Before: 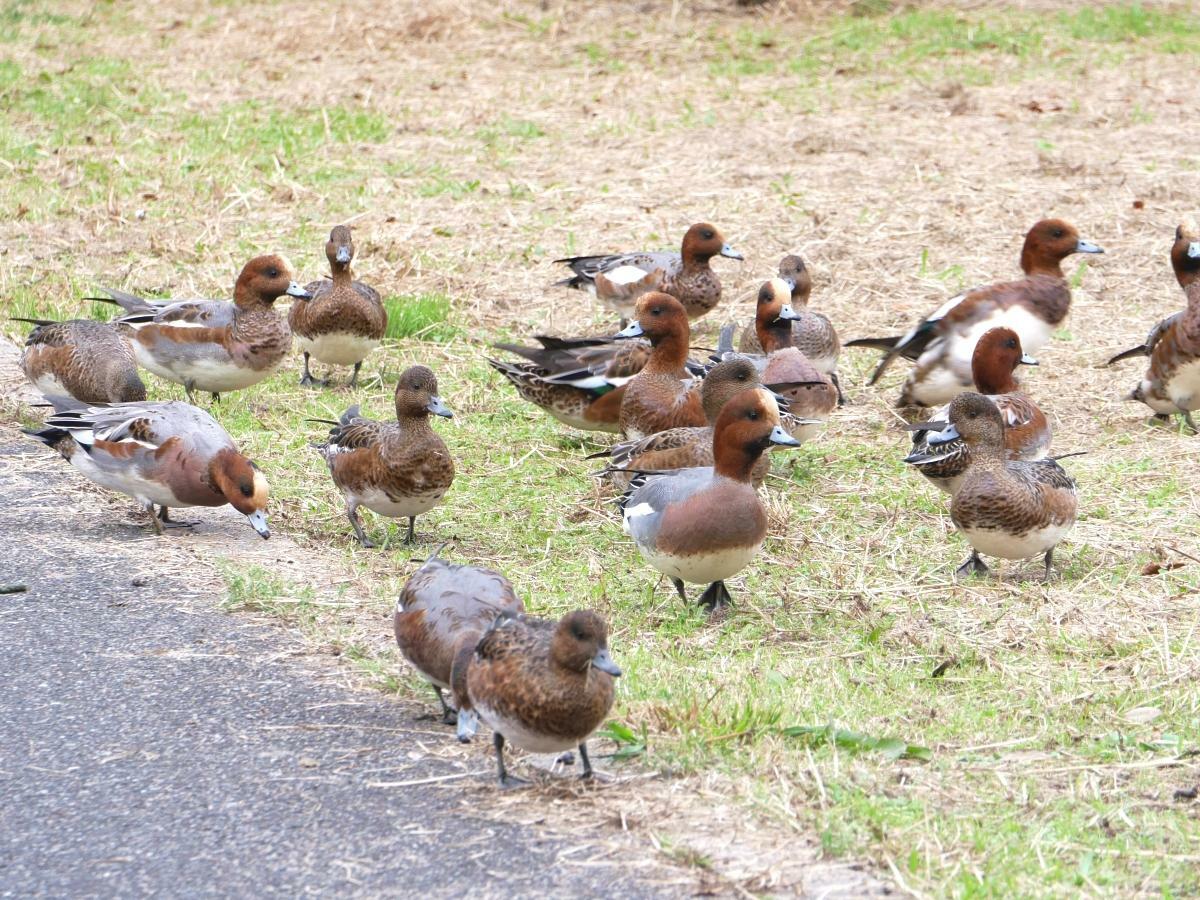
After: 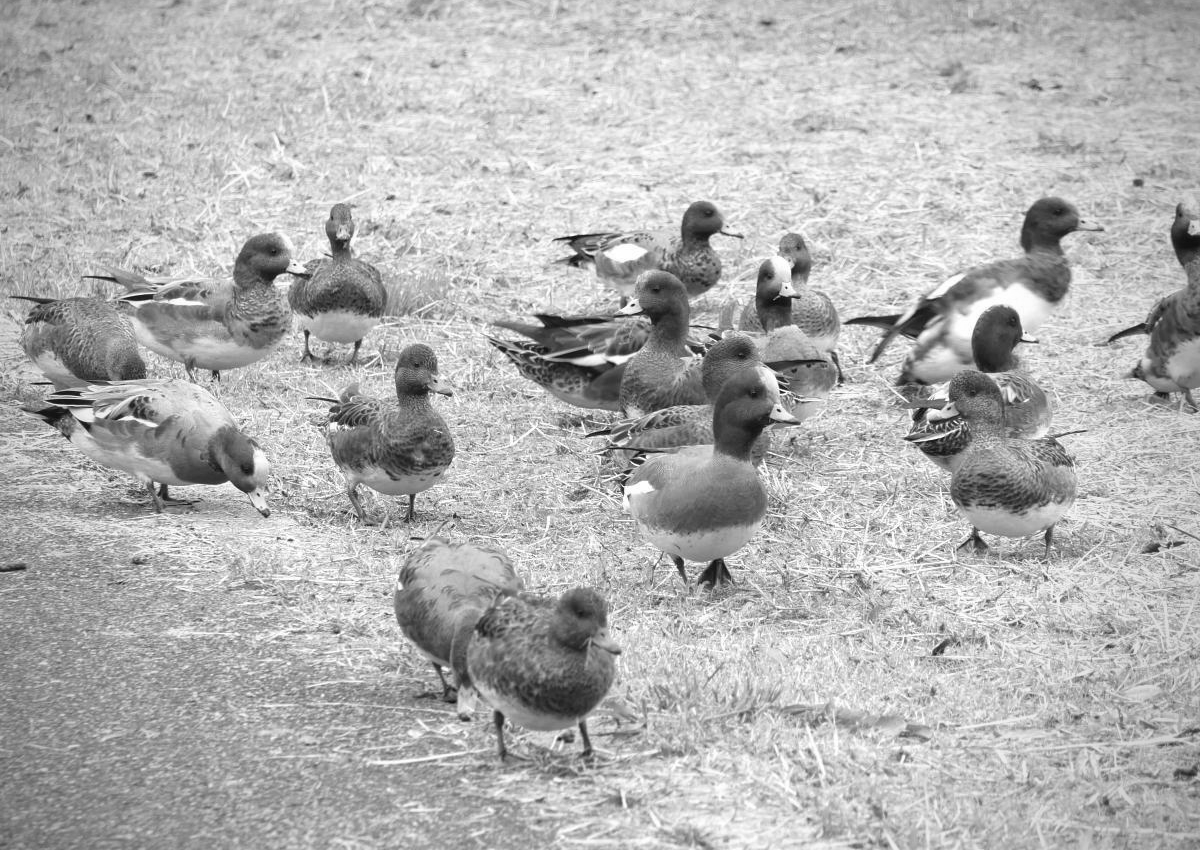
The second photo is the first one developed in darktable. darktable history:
crop and rotate: top 2.479%, bottom 3.018%
vignetting: fall-off start 71.74%
monochrome: a -3.63, b -0.465
